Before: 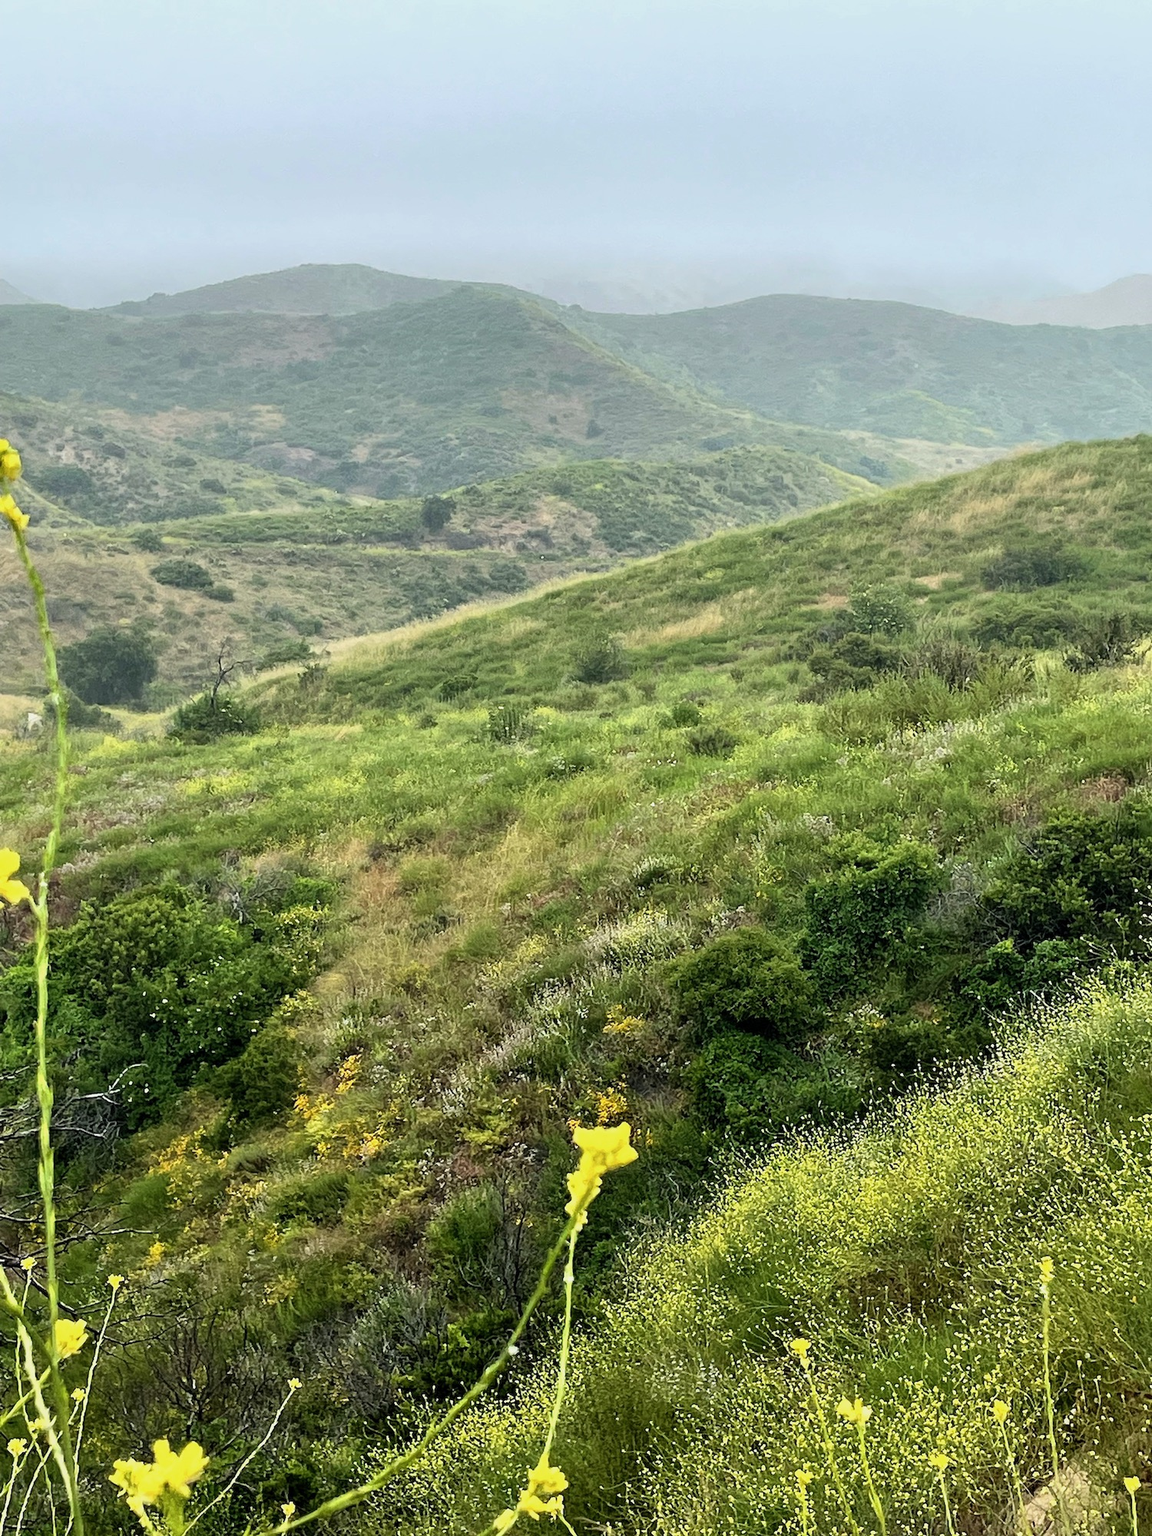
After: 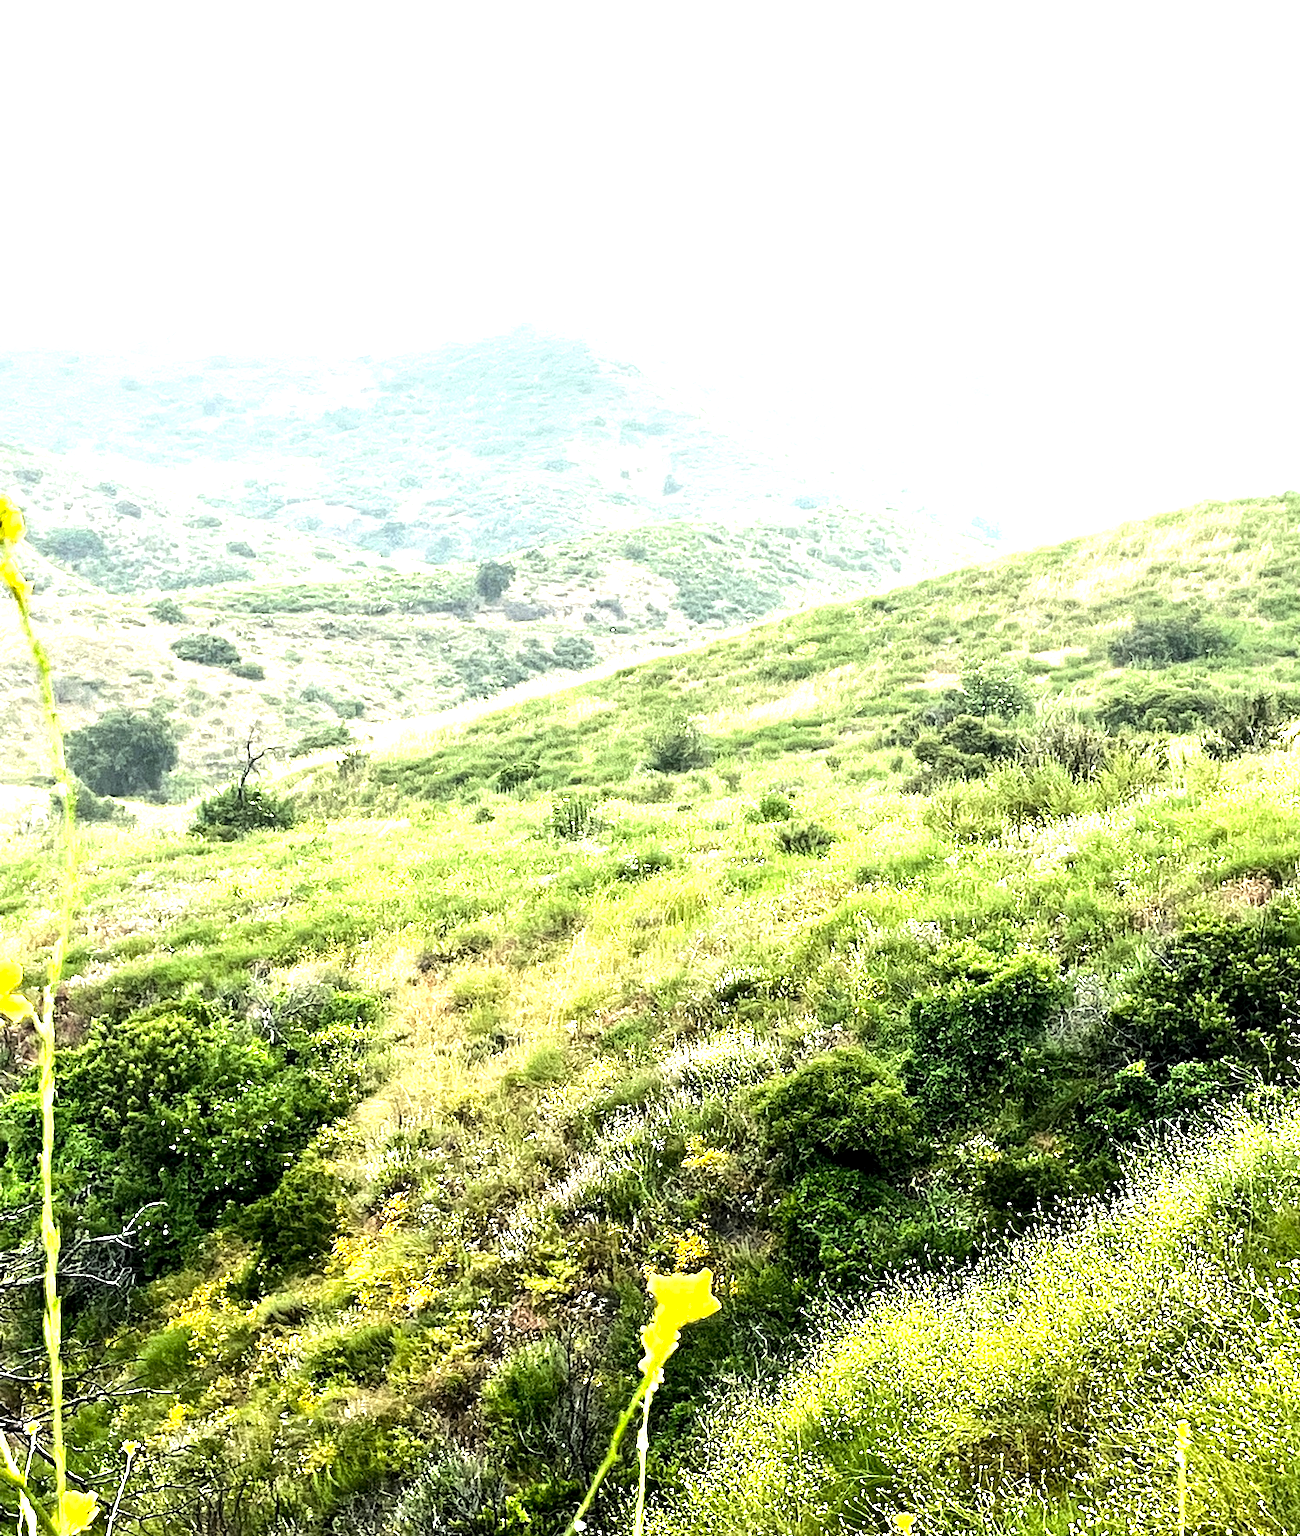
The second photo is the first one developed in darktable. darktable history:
crop and rotate: top 0%, bottom 11.49%
exposure: black level correction 0, exposure 0.9 EV, compensate highlight preservation false
tone equalizer: -8 EV -1.08 EV, -7 EV -1.01 EV, -6 EV -0.867 EV, -5 EV -0.578 EV, -3 EV 0.578 EV, -2 EV 0.867 EV, -1 EV 1.01 EV, +0 EV 1.08 EV, edges refinement/feathering 500, mask exposure compensation -1.57 EV, preserve details no
